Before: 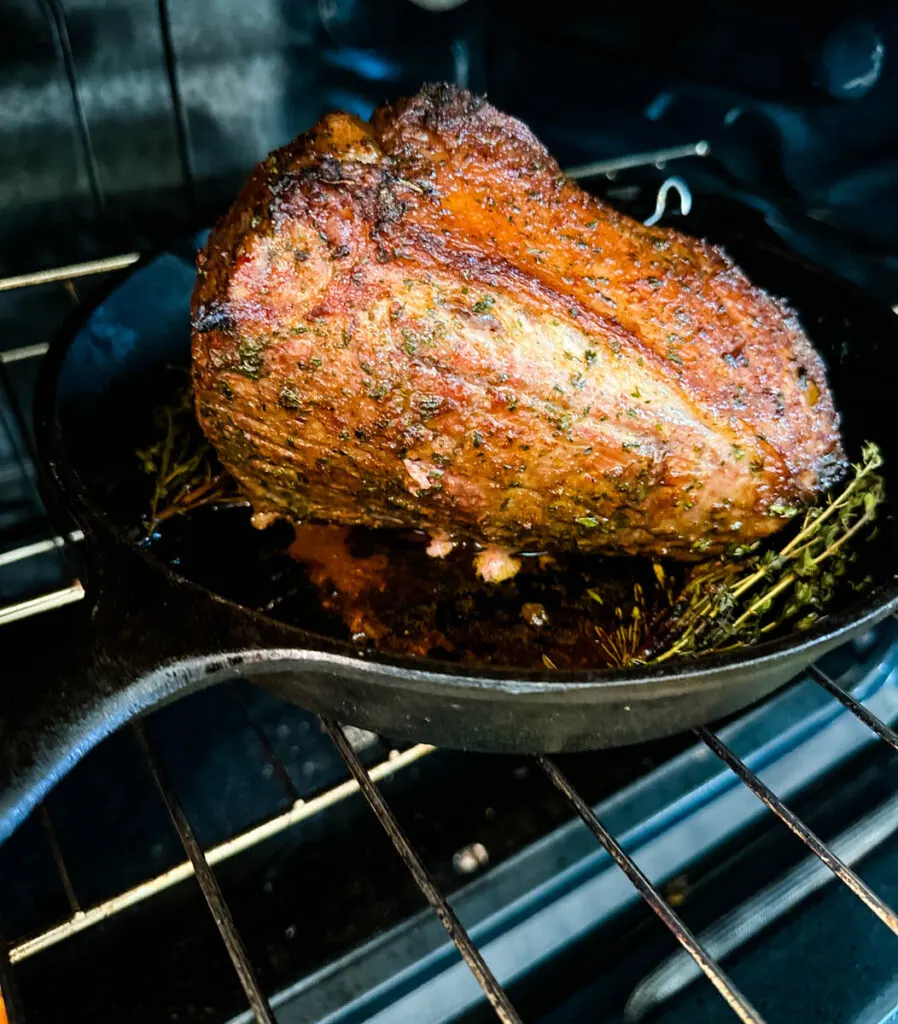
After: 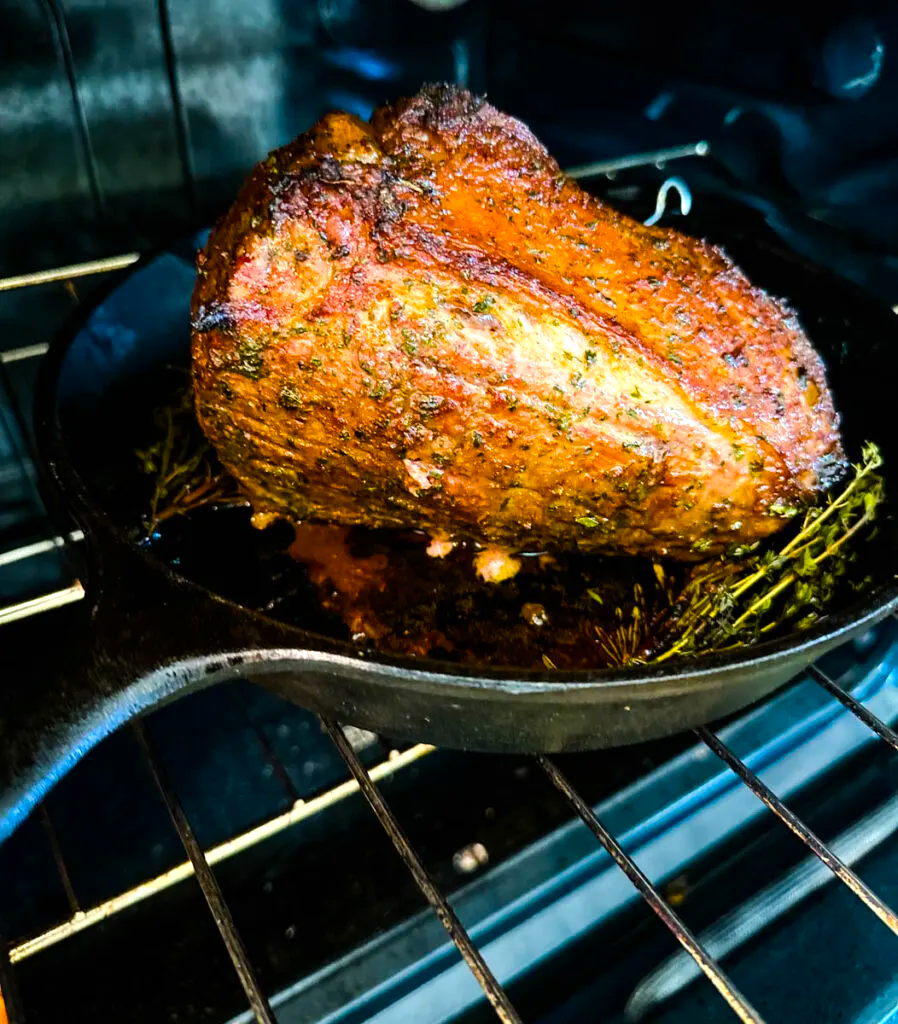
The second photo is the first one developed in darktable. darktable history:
color balance rgb: linear chroma grading › global chroma 15.309%, perceptual saturation grading › global saturation 19.638%, perceptual brilliance grading › highlights 6.723%, perceptual brilliance grading › mid-tones 16.453%, perceptual brilliance grading › shadows -5.205%, global vibrance 9.856%
